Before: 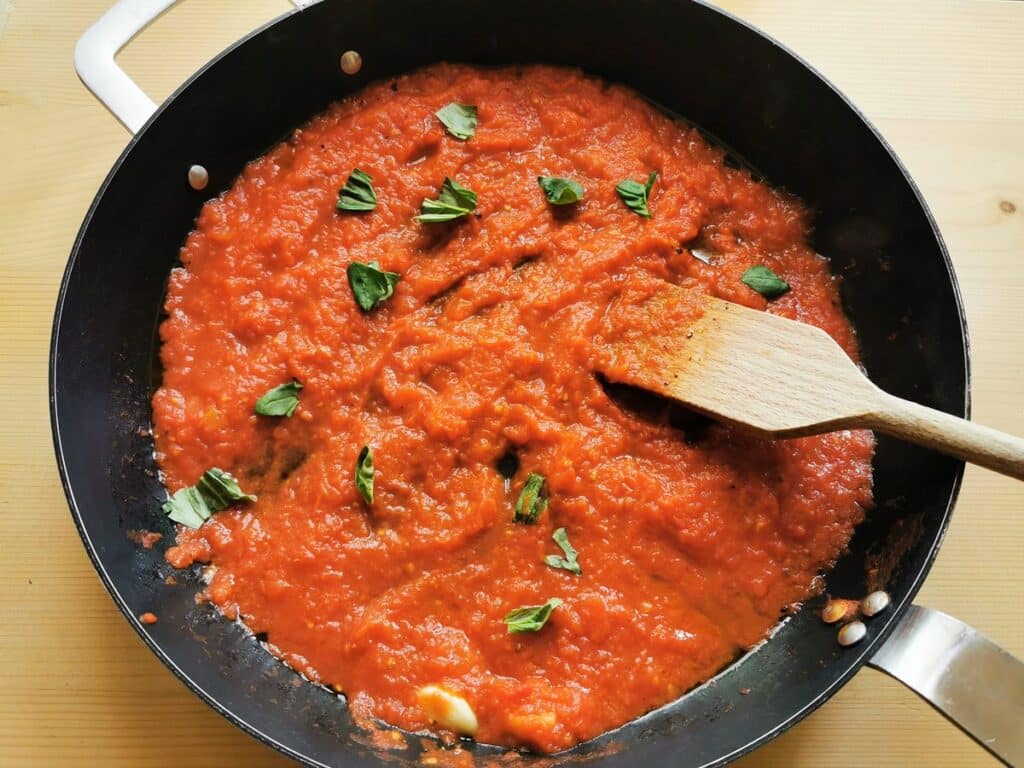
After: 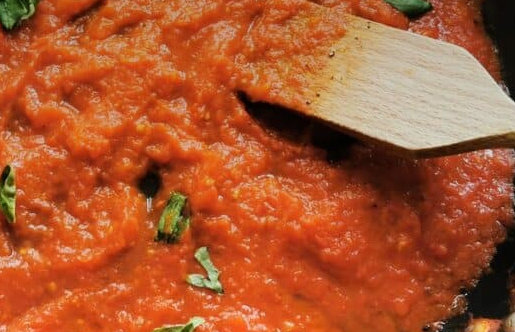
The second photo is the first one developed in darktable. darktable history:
crop: left 35.03%, top 36.625%, right 14.663%, bottom 20.057%
graduated density: on, module defaults
